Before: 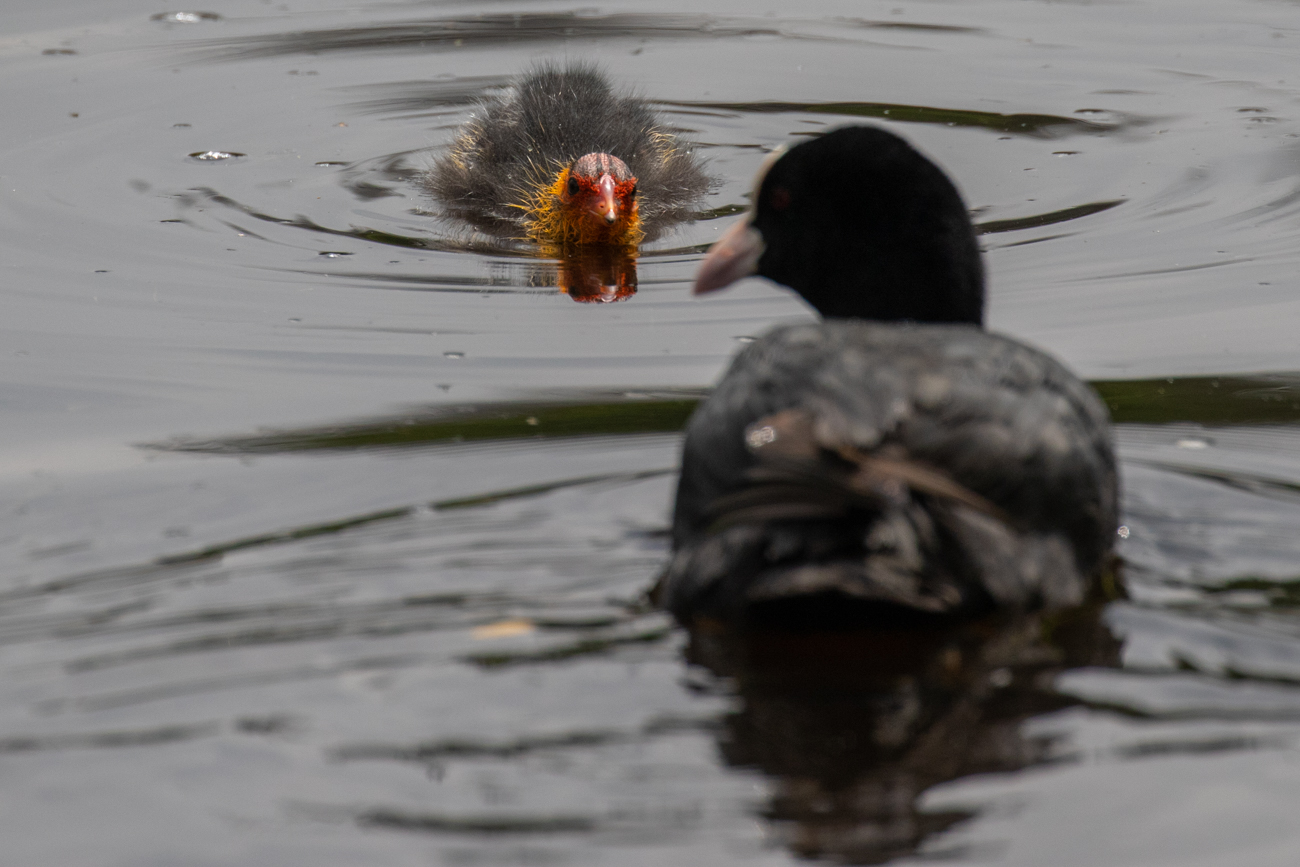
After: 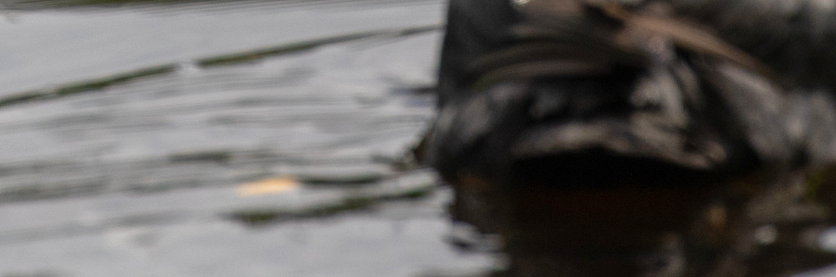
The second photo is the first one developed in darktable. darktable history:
crop: left 18.091%, top 51.13%, right 17.525%, bottom 16.85%
contrast brightness saturation: contrast 0.05
exposure: exposure 0.485 EV, compensate highlight preservation false
